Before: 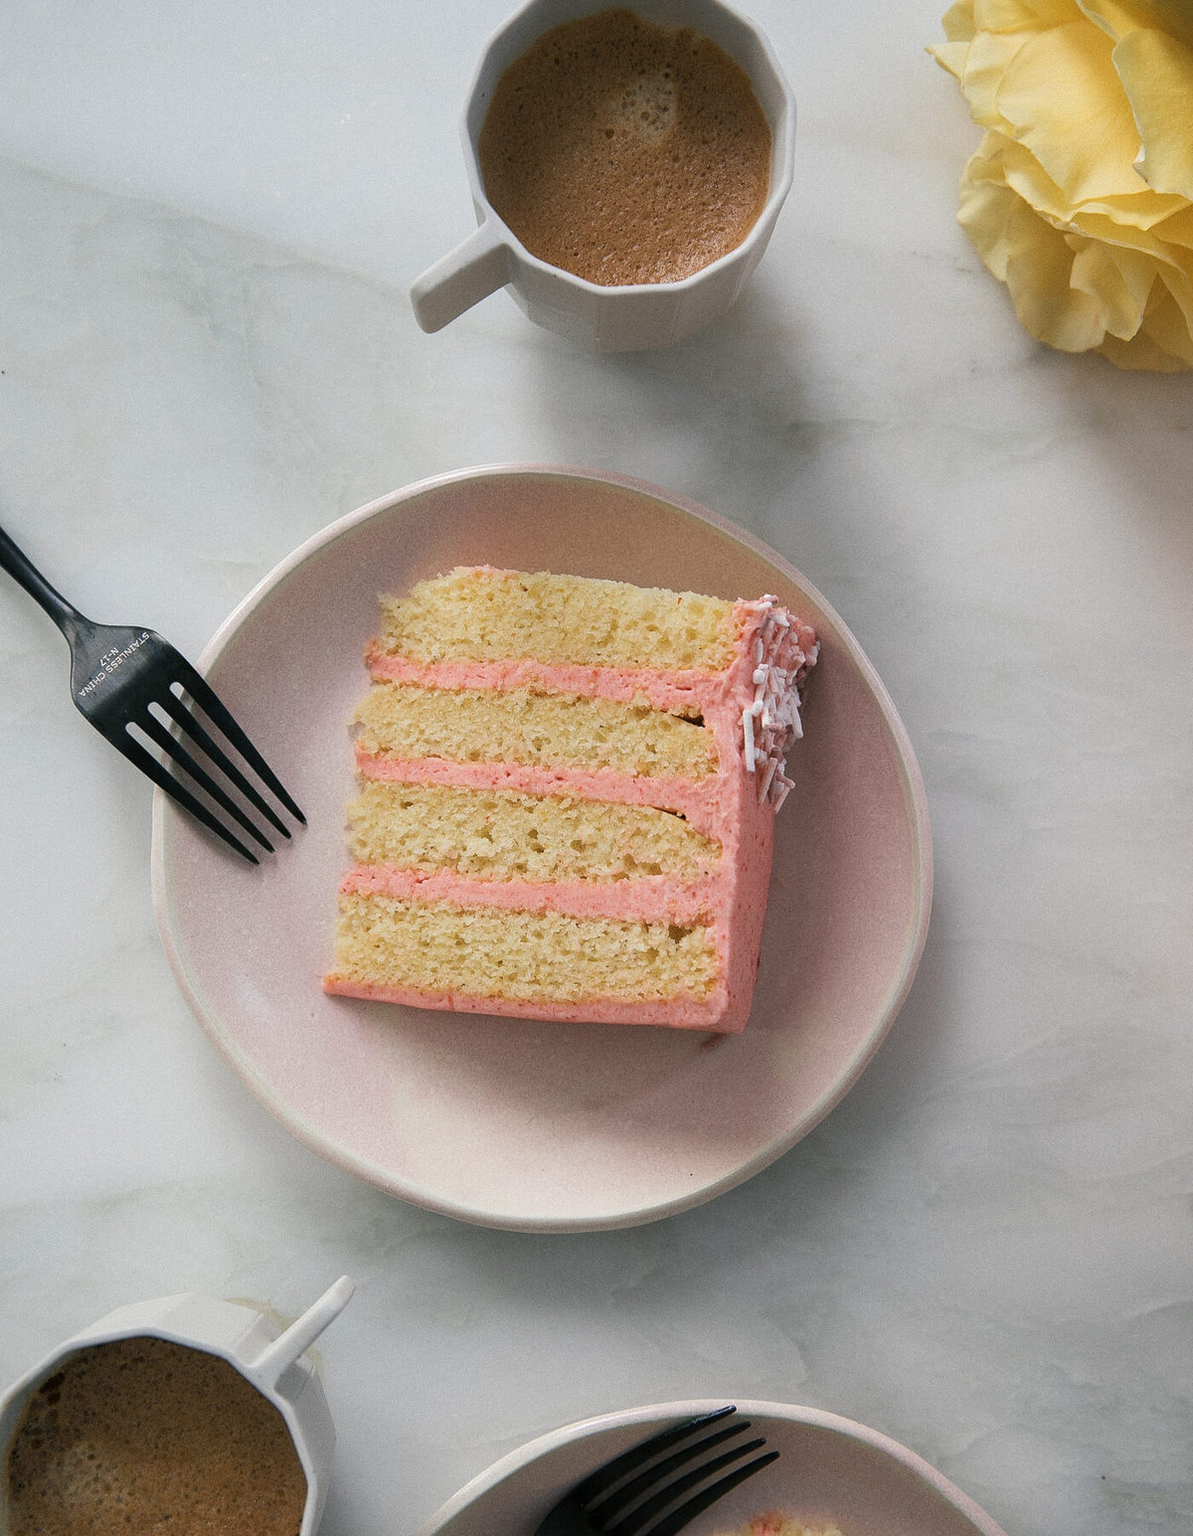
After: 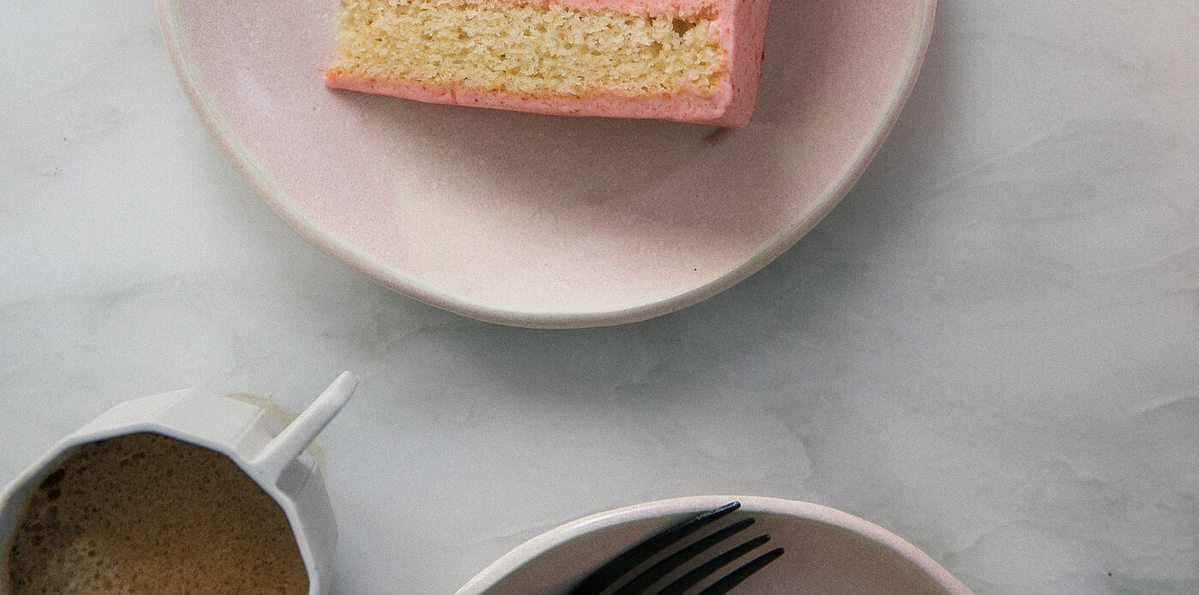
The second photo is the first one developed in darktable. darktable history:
crop and rotate: top 59.051%, bottom 2.412%
